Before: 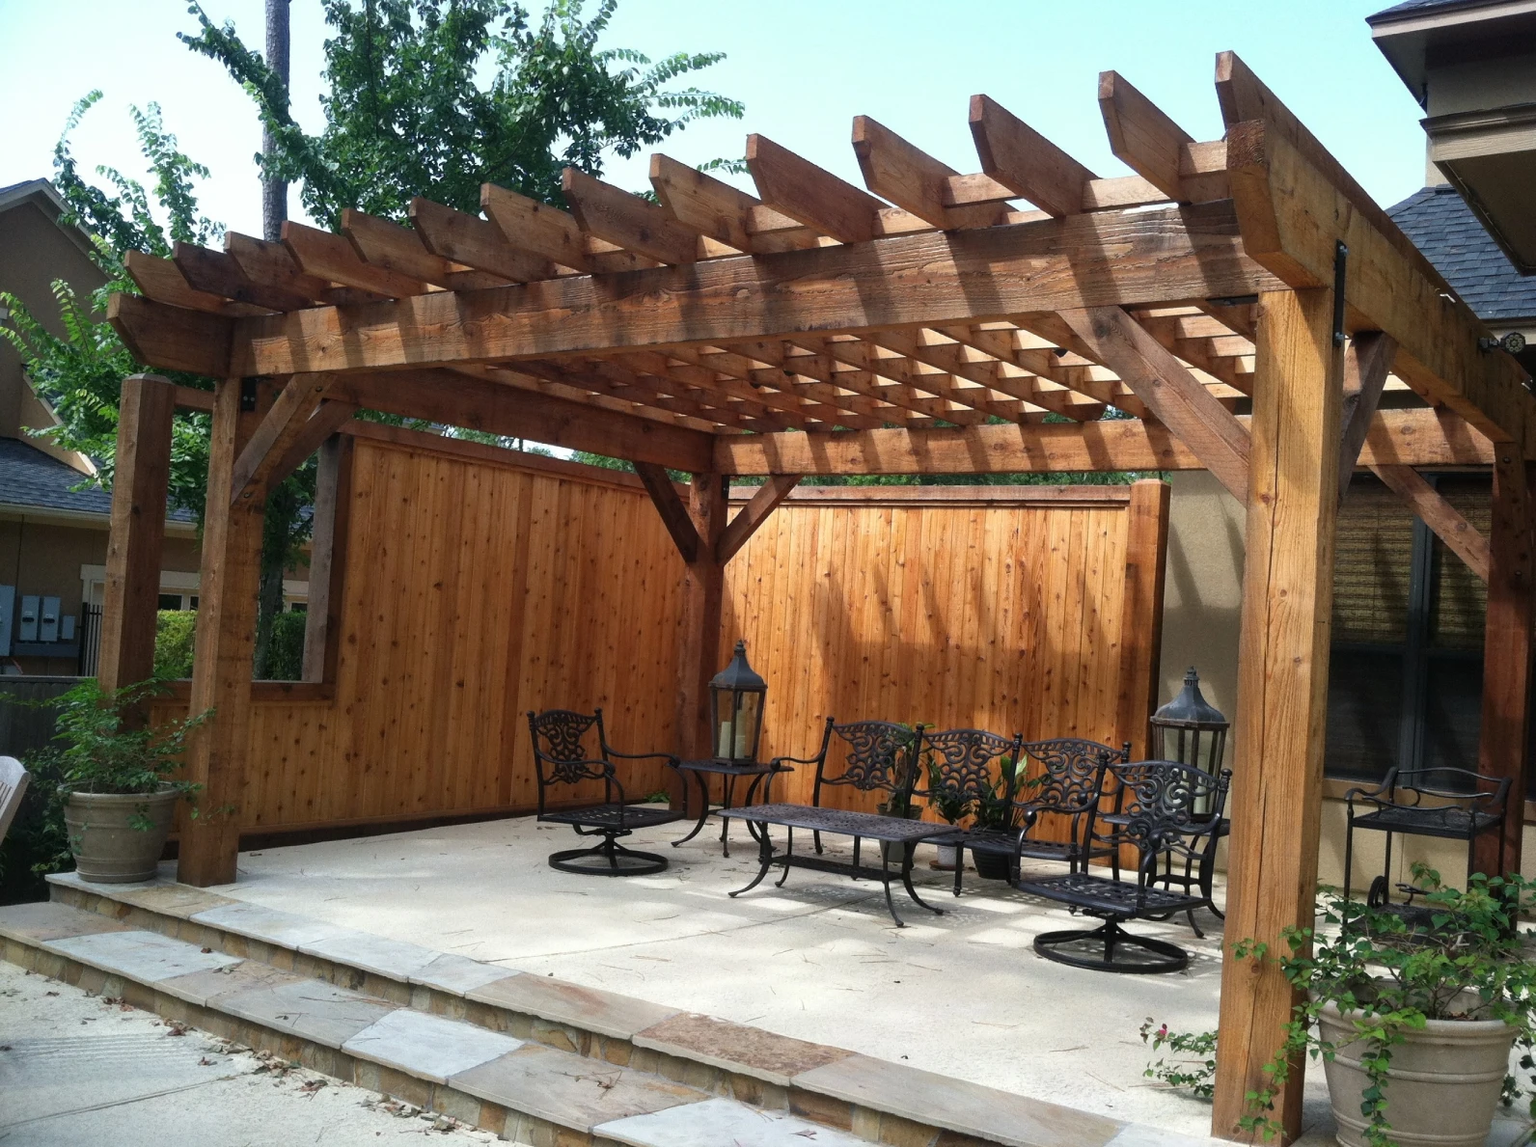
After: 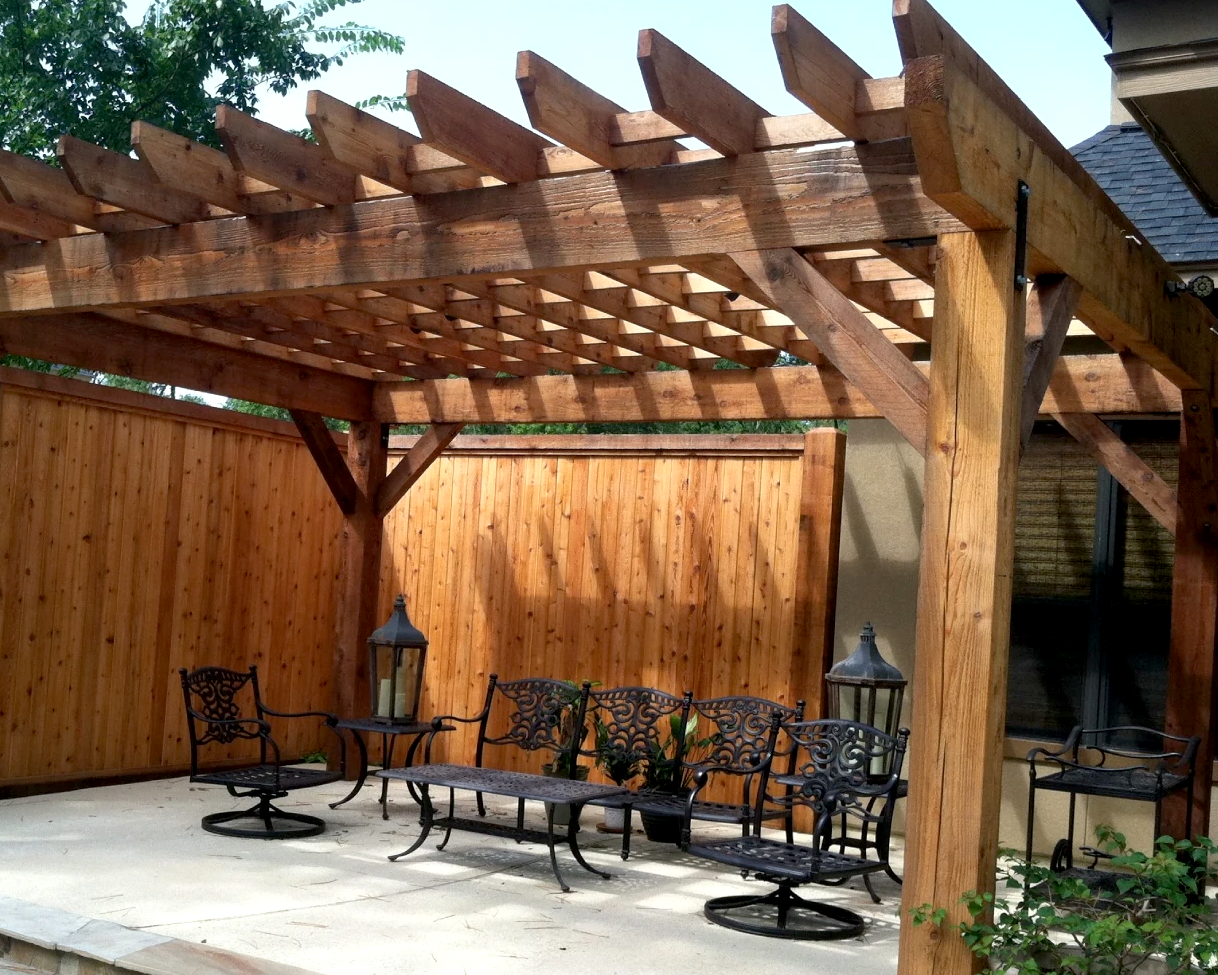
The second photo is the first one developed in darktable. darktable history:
exposure: black level correction 0.007, exposure 0.159 EV, compensate highlight preservation false
crop: left 23.095%, top 5.827%, bottom 11.854%
